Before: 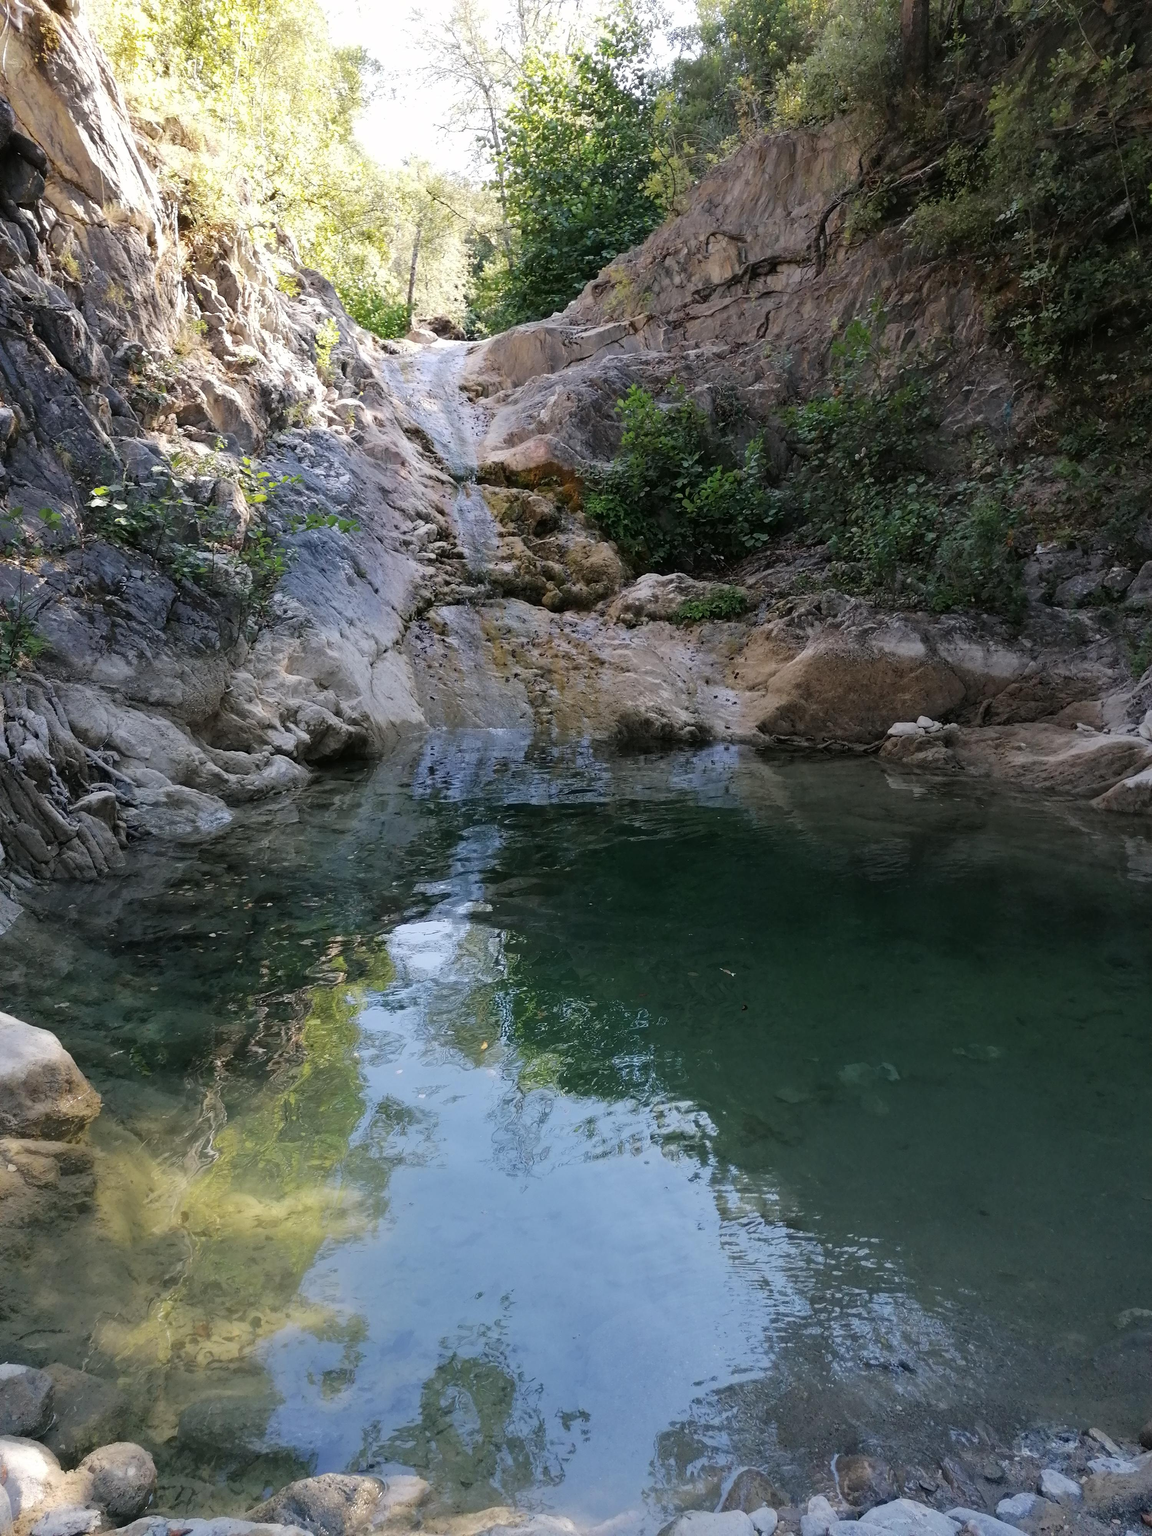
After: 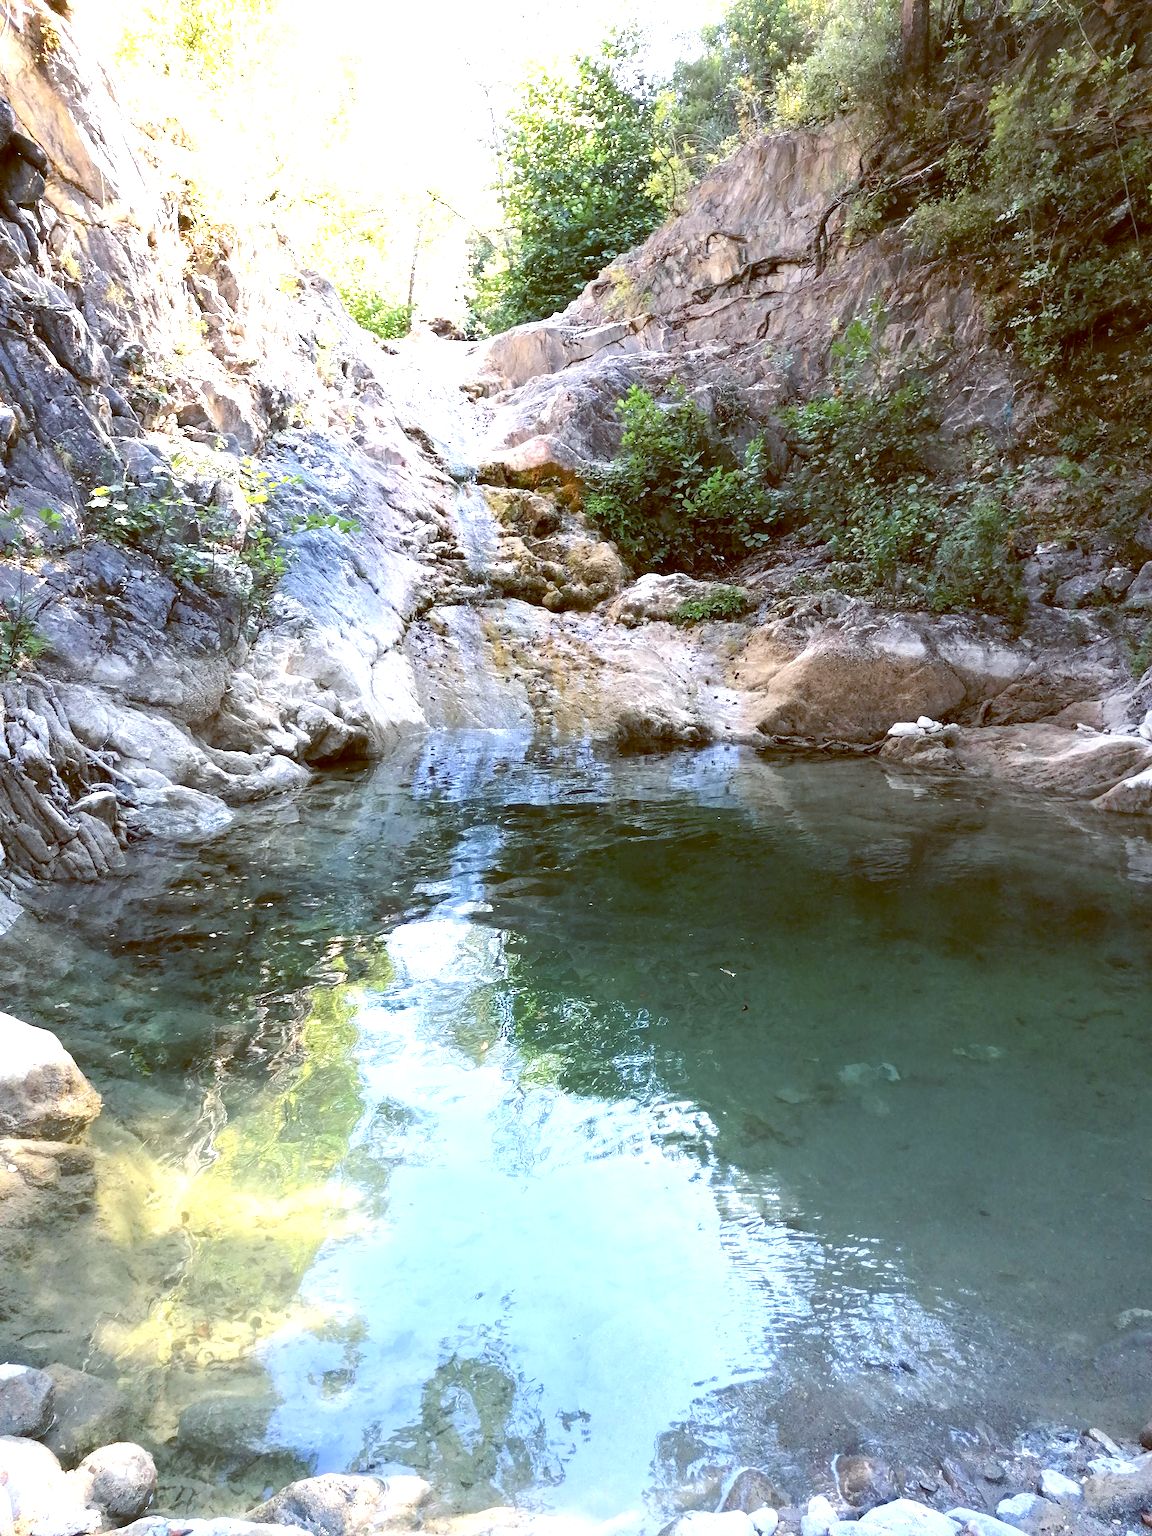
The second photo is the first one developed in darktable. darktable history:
exposure: black level correction 0.001, exposure 1.646 EV, compensate exposure bias true, compensate highlight preservation false
color contrast: green-magenta contrast 0.96
color balance: lift [1, 1.015, 1.004, 0.985], gamma [1, 0.958, 0.971, 1.042], gain [1, 0.956, 0.977, 1.044]
